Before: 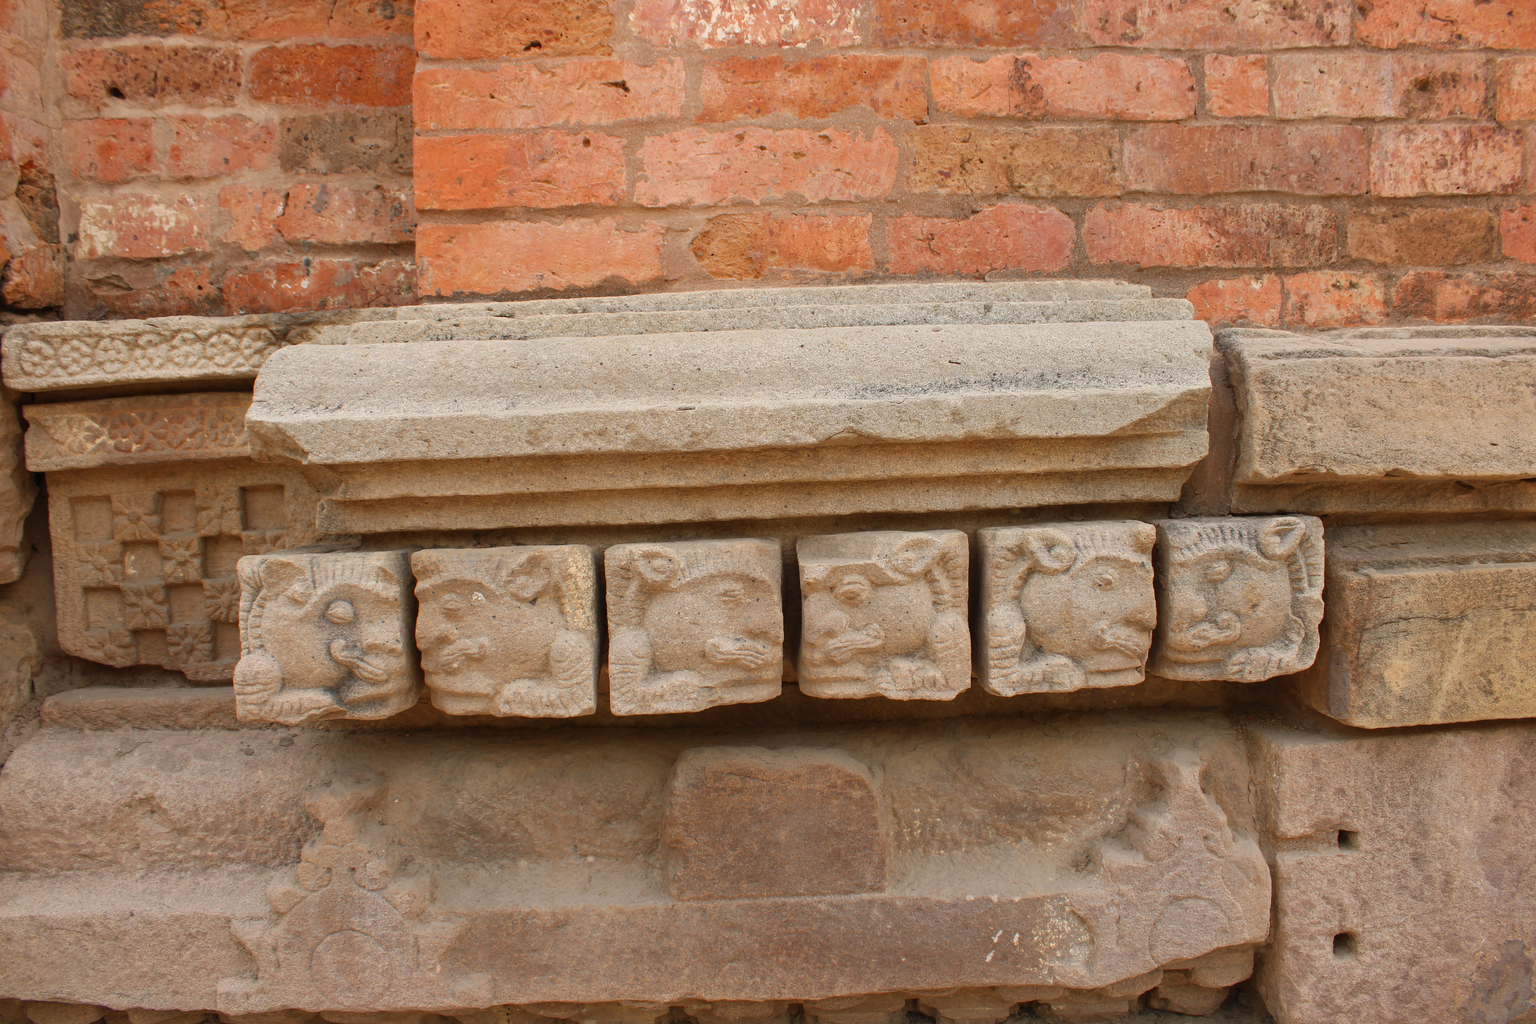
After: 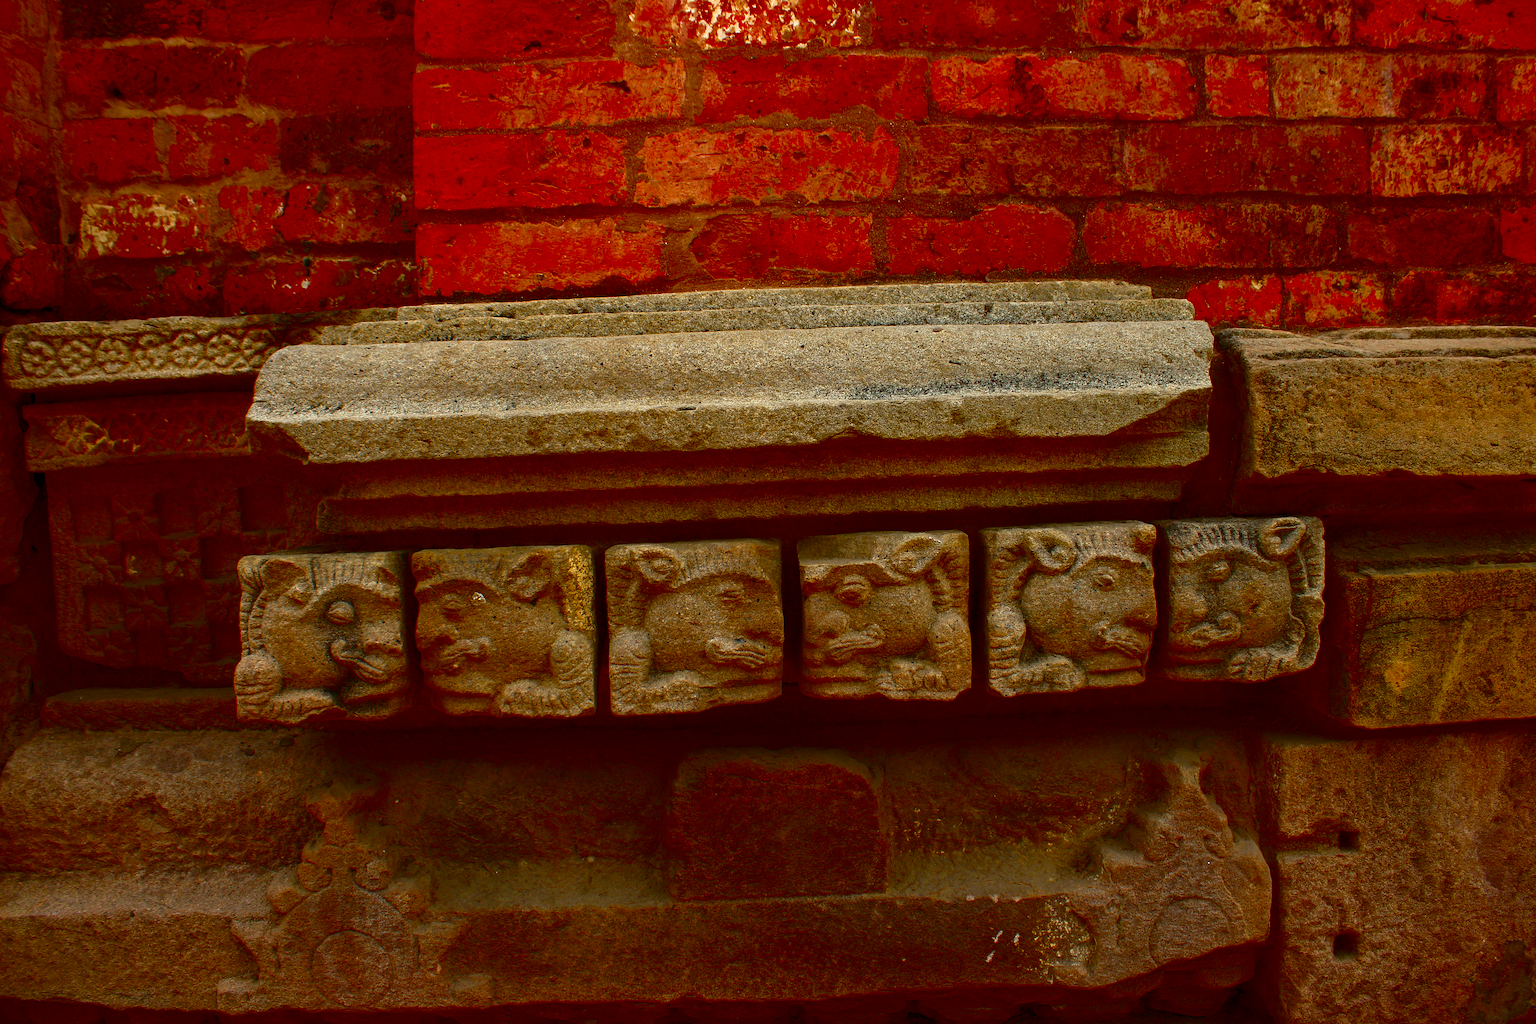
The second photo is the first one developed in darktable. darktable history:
contrast brightness saturation: brightness -1, saturation 1
tone equalizer: on, module defaults
white balance: red 0.978, blue 0.999
levels: levels [0, 0.394, 0.787]
shadows and highlights: shadows 5, soften with gaussian
